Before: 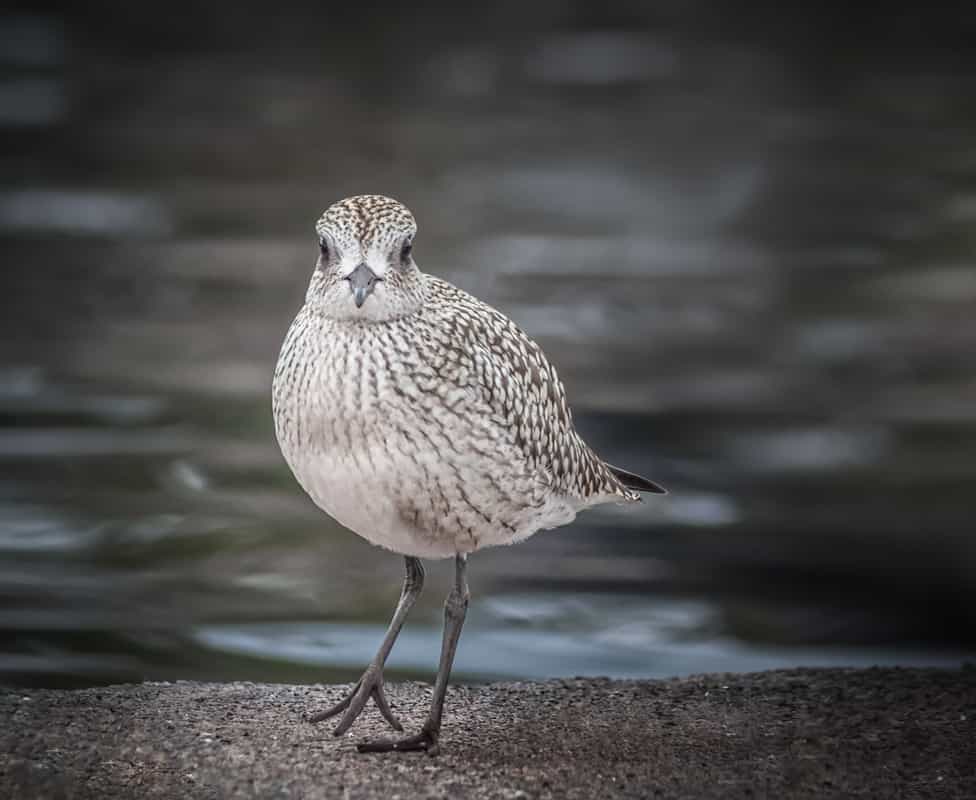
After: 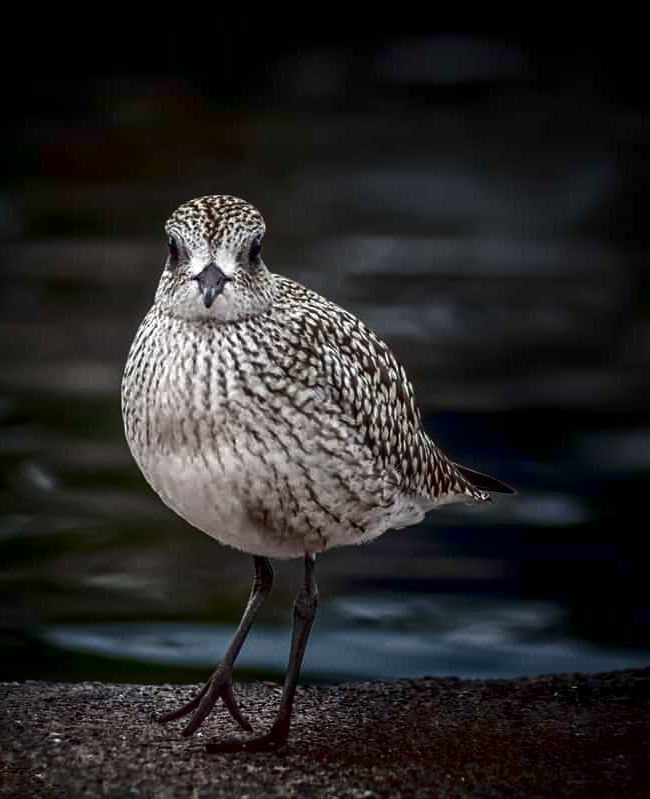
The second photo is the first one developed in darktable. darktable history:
crop and rotate: left 15.546%, right 17.787%
exposure: black level correction 0.025, exposure 0.182 EV, compensate highlight preservation false
contrast brightness saturation: brightness -0.52
